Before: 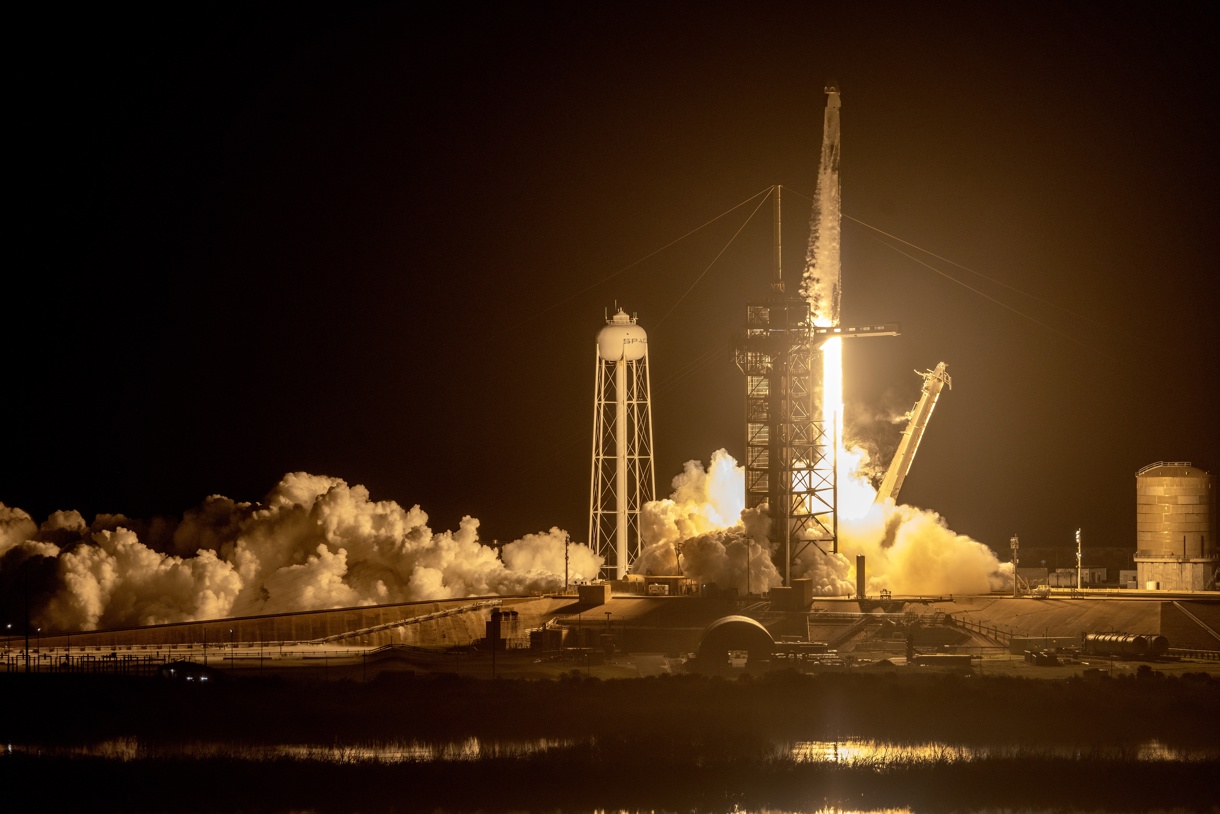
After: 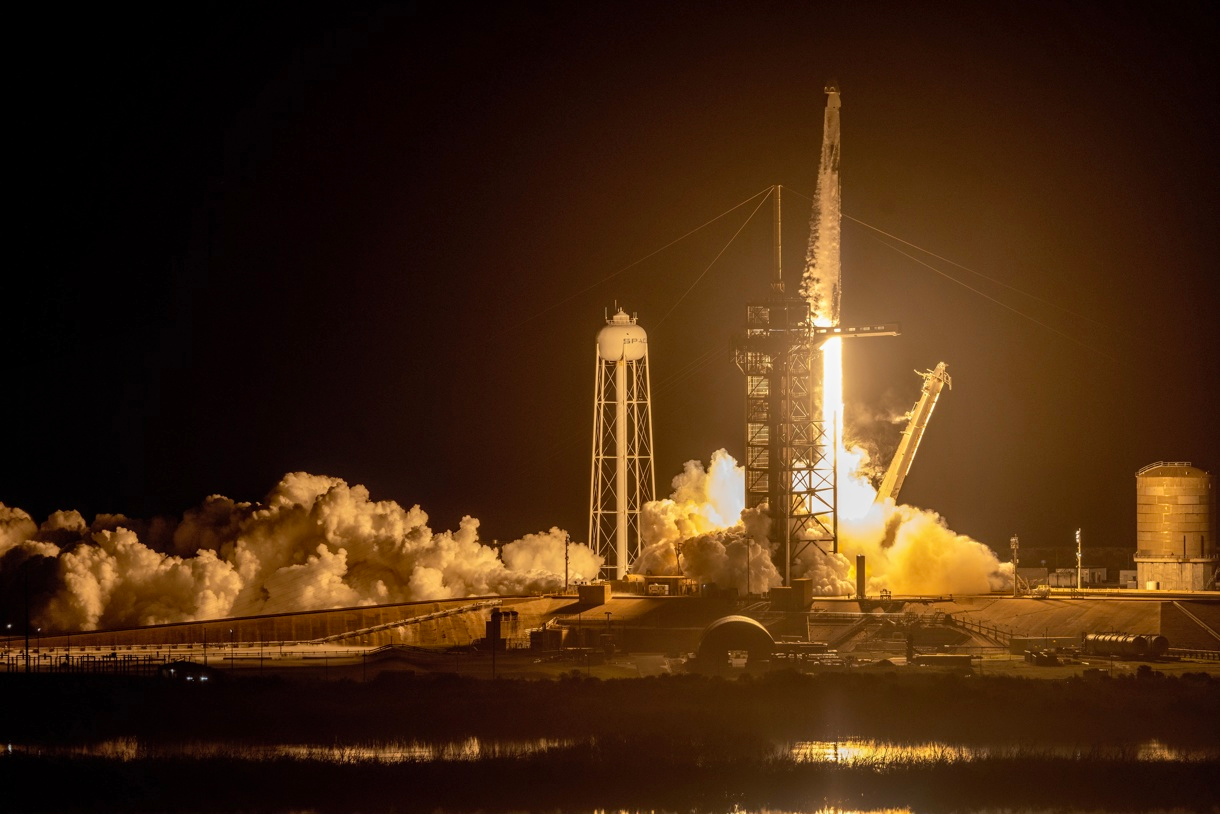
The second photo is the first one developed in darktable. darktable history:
local contrast: detail 109%
shadows and highlights: shadows 20.91, highlights -81.98, soften with gaussian
